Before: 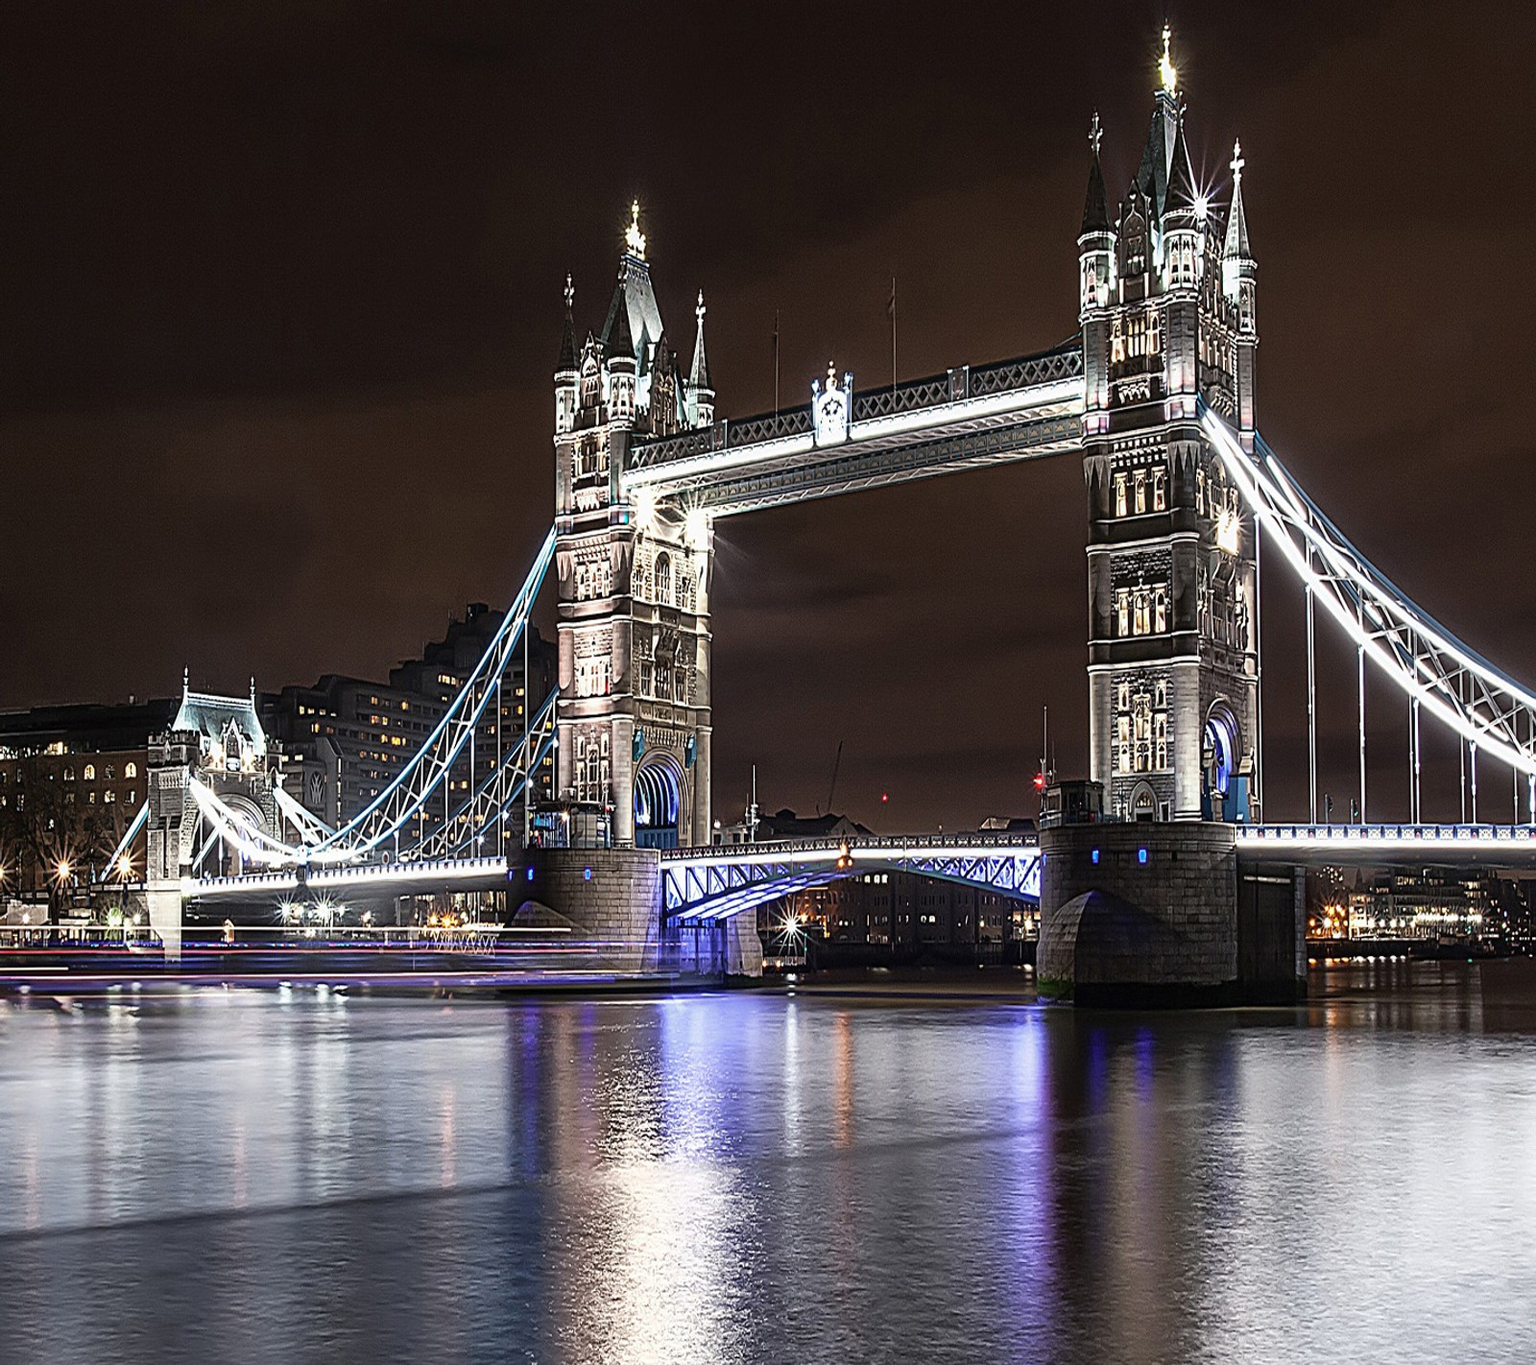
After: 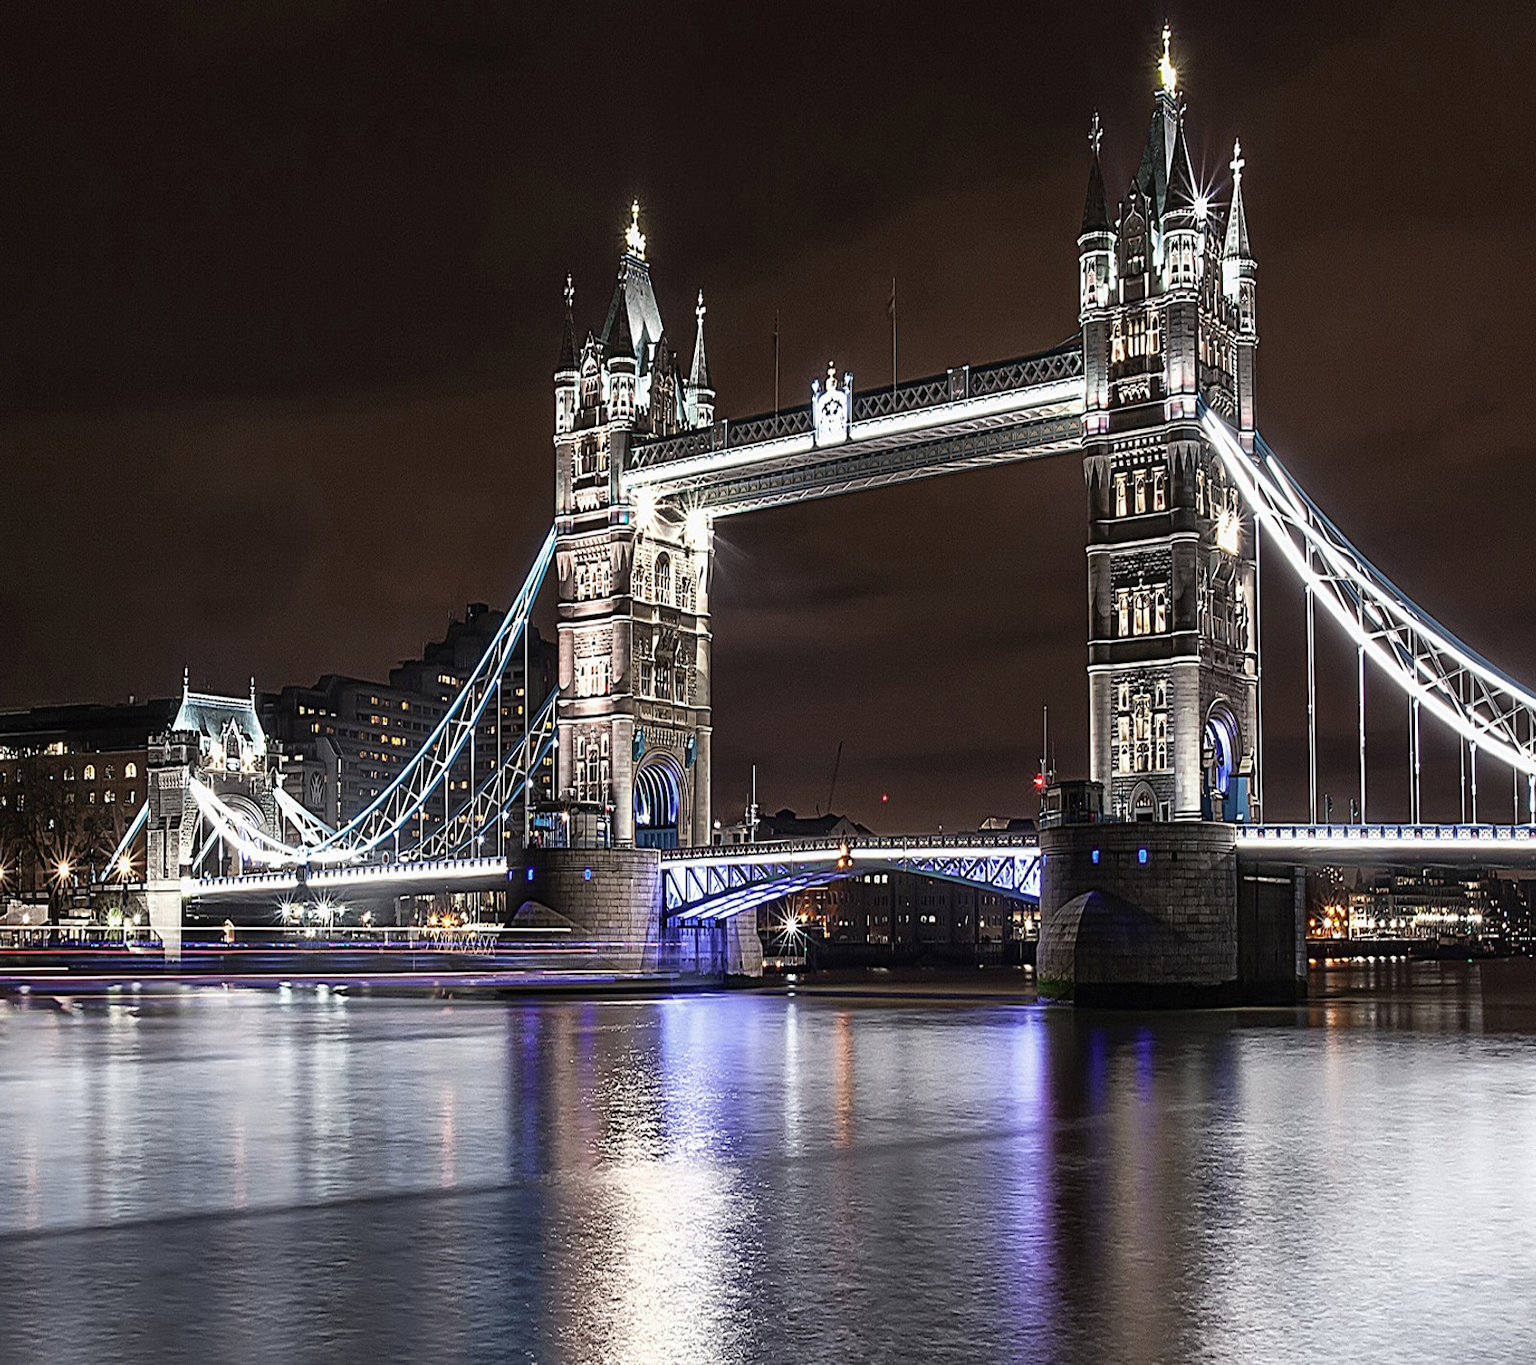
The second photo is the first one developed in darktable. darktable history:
contrast brightness saturation: saturation -0.053
